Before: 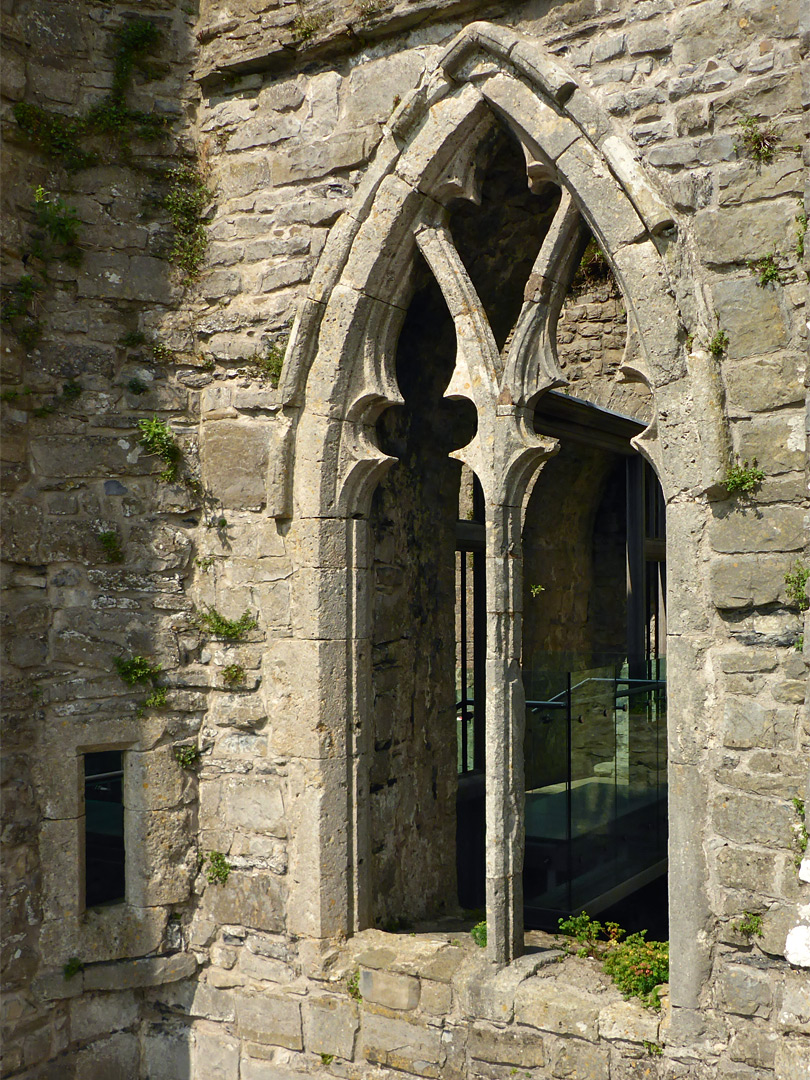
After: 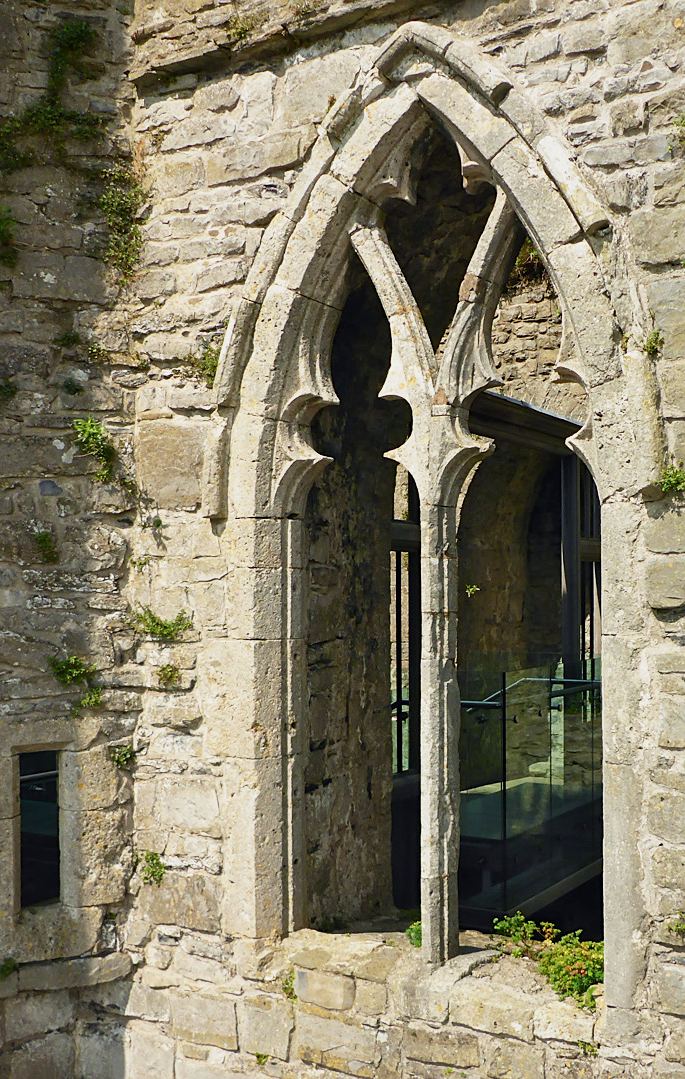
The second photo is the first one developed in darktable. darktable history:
shadows and highlights: shadows 8.29, white point adjustment 0.96, highlights -38.04
sharpen: amount 0.217
crop: left 8.025%, right 7.356%
base curve: curves: ch0 [(0, 0) (0.088, 0.125) (0.176, 0.251) (0.354, 0.501) (0.613, 0.749) (1, 0.877)], preserve colors none
